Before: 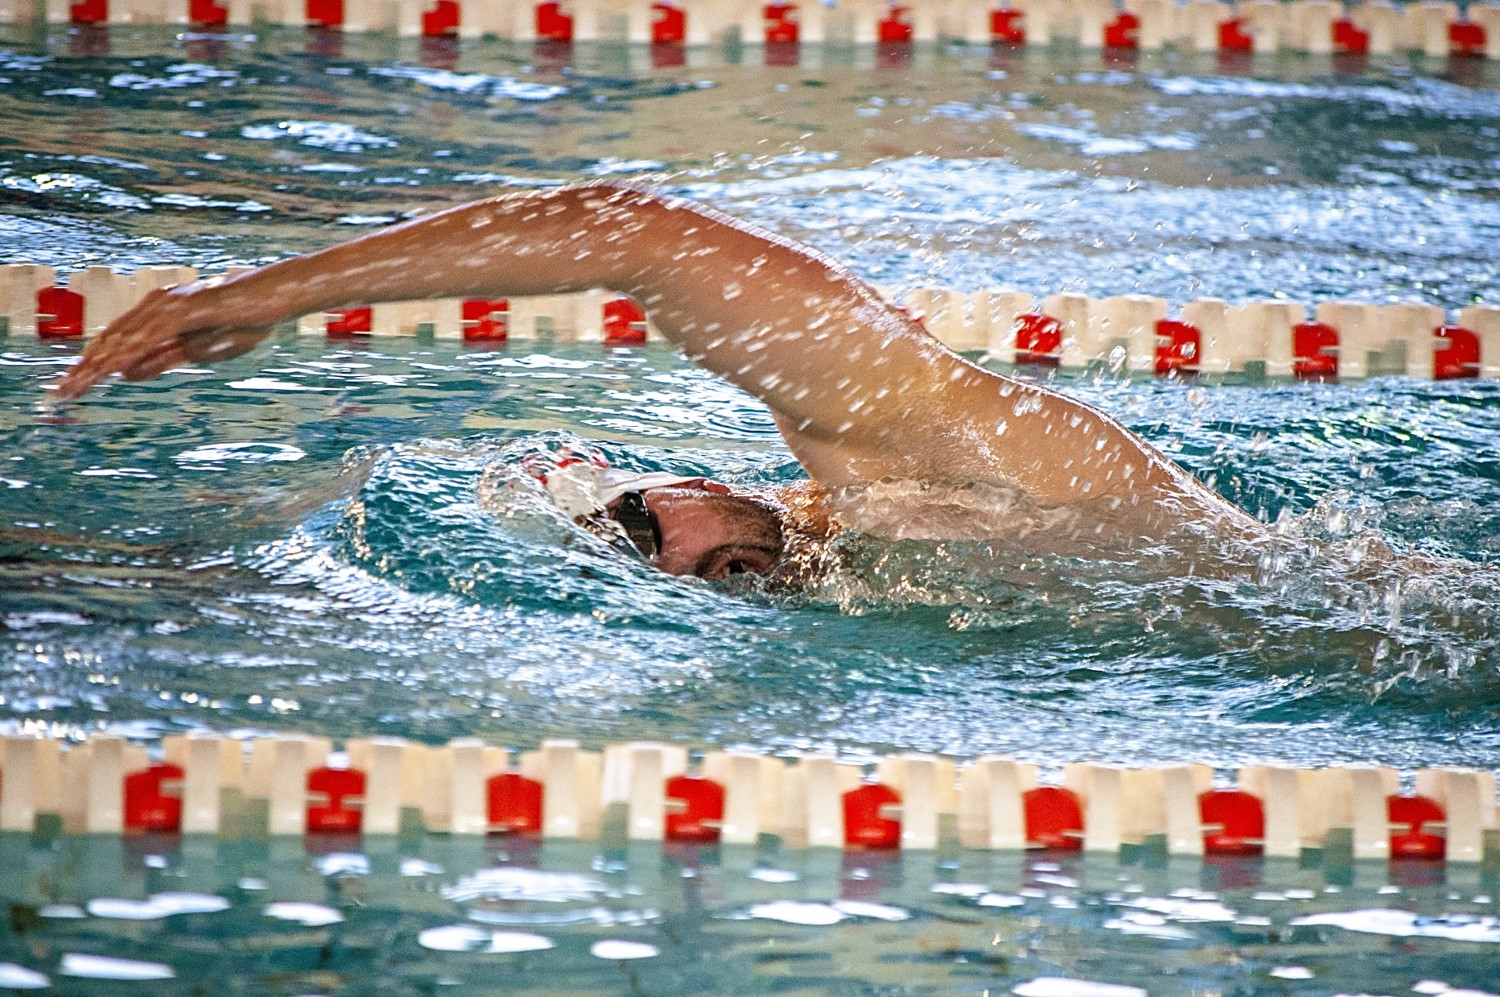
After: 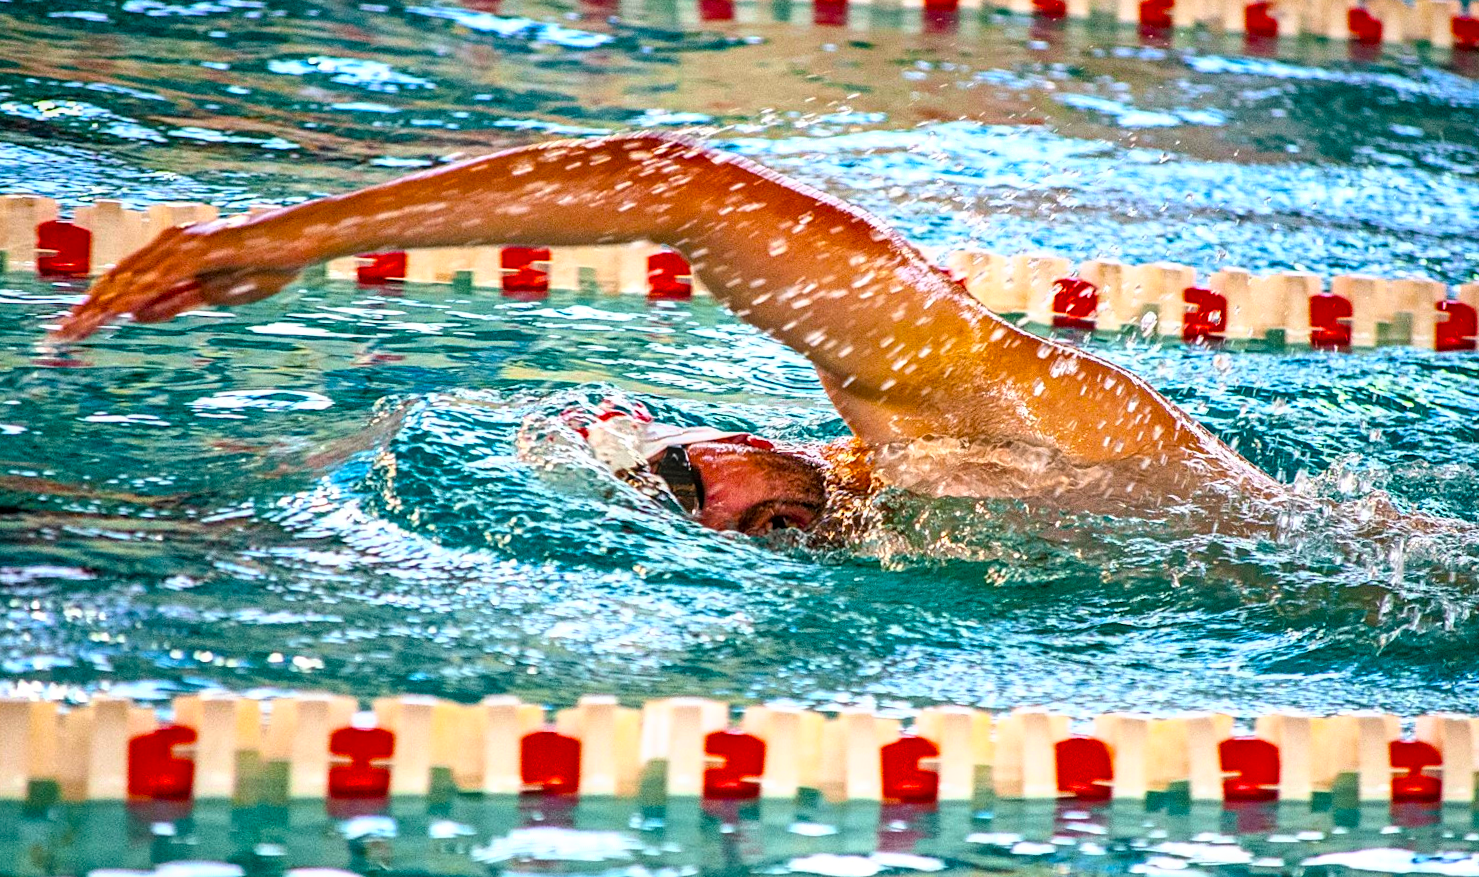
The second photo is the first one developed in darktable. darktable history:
tone curve: curves: ch0 [(0, 0) (0.051, 0.047) (0.102, 0.099) (0.236, 0.249) (0.429, 0.473) (0.67, 0.755) (0.875, 0.948) (1, 0.985)]; ch1 [(0, 0) (0.339, 0.298) (0.402, 0.363) (0.453, 0.413) (0.485, 0.469) (0.494, 0.493) (0.504, 0.502) (0.515, 0.526) (0.563, 0.591) (0.597, 0.639) (0.834, 0.888) (1, 1)]; ch2 [(0, 0) (0.362, 0.353) (0.425, 0.439) (0.501, 0.501) (0.537, 0.538) (0.58, 0.59) (0.642, 0.669) (0.773, 0.856) (1, 1)], color space Lab, independent channels, preserve colors none
local contrast: on, module defaults
color balance rgb: linear chroma grading › global chroma 15%, perceptual saturation grading › global saturation 30%
rotate and perspective: rotation 0.679°, lens shift (horizontal) 0.136, crop left 0.009, crop right 0.991, crop top 0.078, crop bottom 0.95
crop: top 0.448%, right 0.264%, bottom 5.045%
shadows and highlights: shadows color adjustment 97.66%, soften with gaussian
